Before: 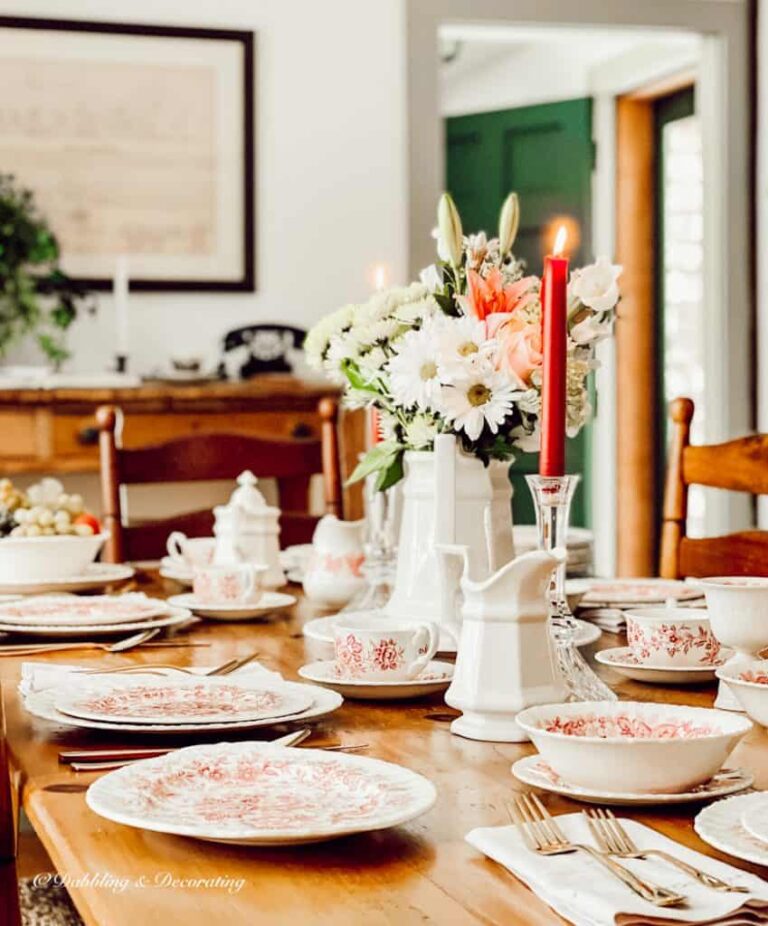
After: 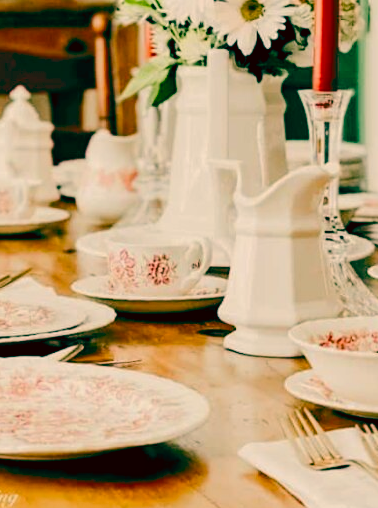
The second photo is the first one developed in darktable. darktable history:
crop: left 29.603%, top 41.619%, right 21.105%, bottom 3.487%
tone curve: curves: ch0 [(0, 0) (0.003, 0.003) (0.011, 0.009) (0.025, 0.018) (0.044, 0.028) (0.069, 0.038) (0.1, 0.049) (0.136, 0.062) (0.177, 0.089) (0.224, 0.123) (0.277, 0.165) (0.335, 0.223) (0.399, 0.293) (0.468, 0.385) (0.543, 0.497) (0.623, 0.613) (0.709, 0.716) (0.801, 0.802) (0.898, 0.887) (1, 1)], color space Lab, independent channels, preserve colors none
color correction: highlights a* 6.3, highlights b* 8.26, shadows a* 6.21, shadows b* 7.41, saturation 0.875
color balance rgb: highlights gain › chroma 3.071%, highlights gain › hue 60.15°, global offset › luminance -0.536%, global offset › chroma 0.902%, global offset › hue 176.43°, perceptual saturation grading › global saturation 20%, perceptual saturation grading › highlights -13.931%, perceptual saturation grading › shadows 49.337%, perceptual brilliance grading › mid-tones 9.97%, perceptual brilliance grading › shadows 15.132%, contrast -10.471%
